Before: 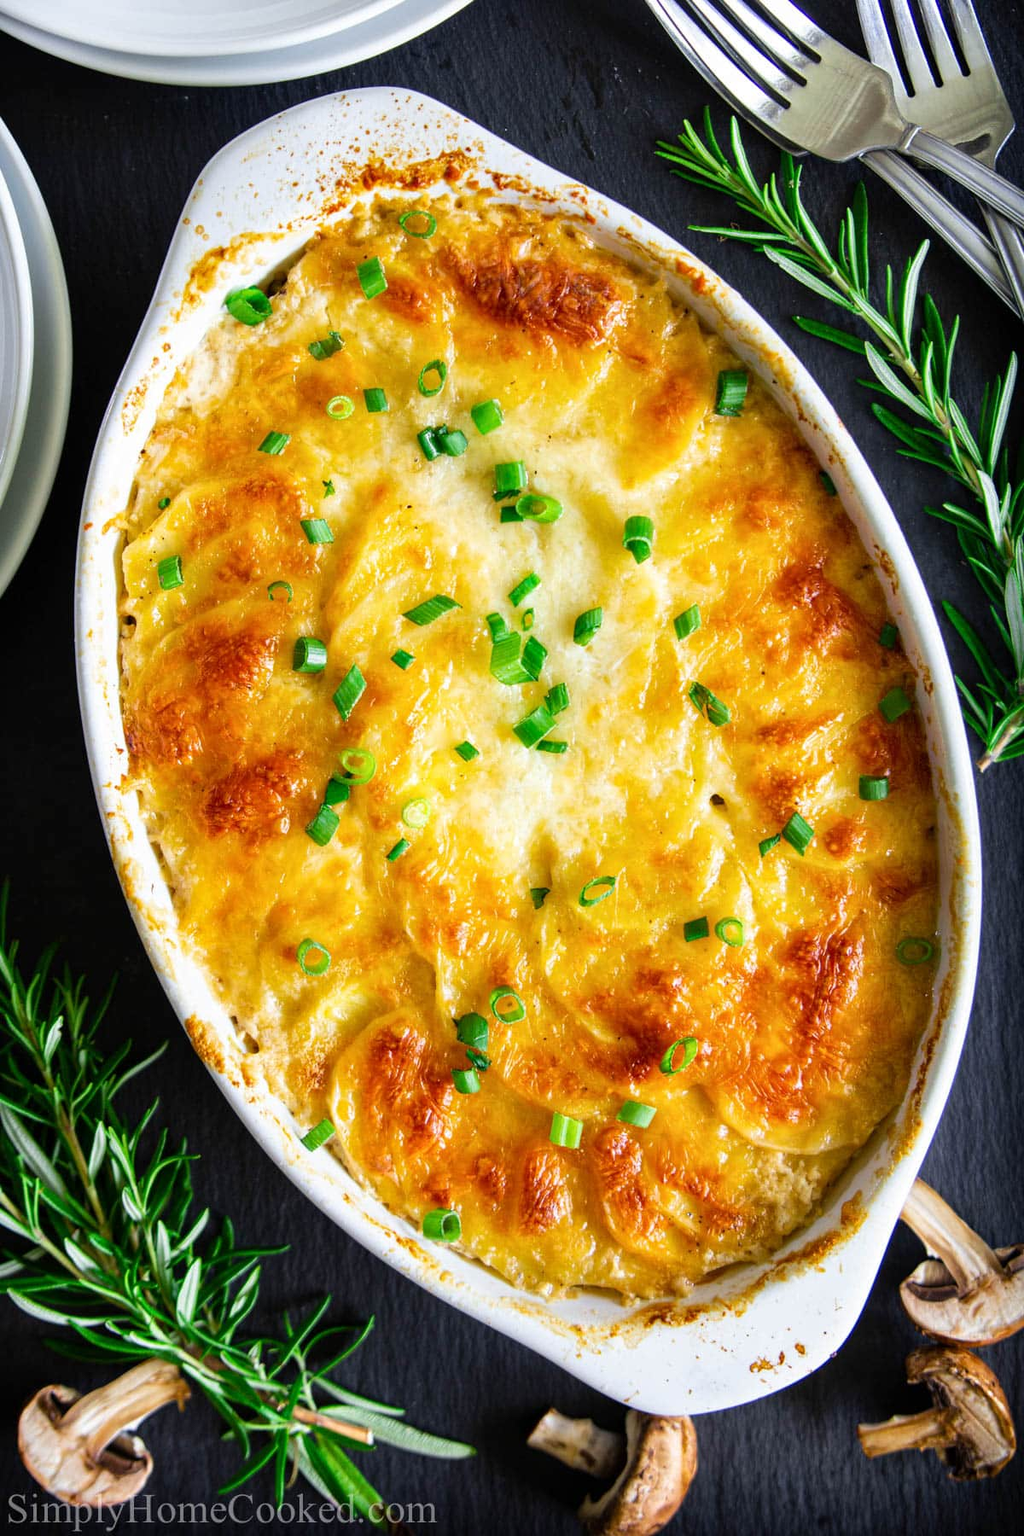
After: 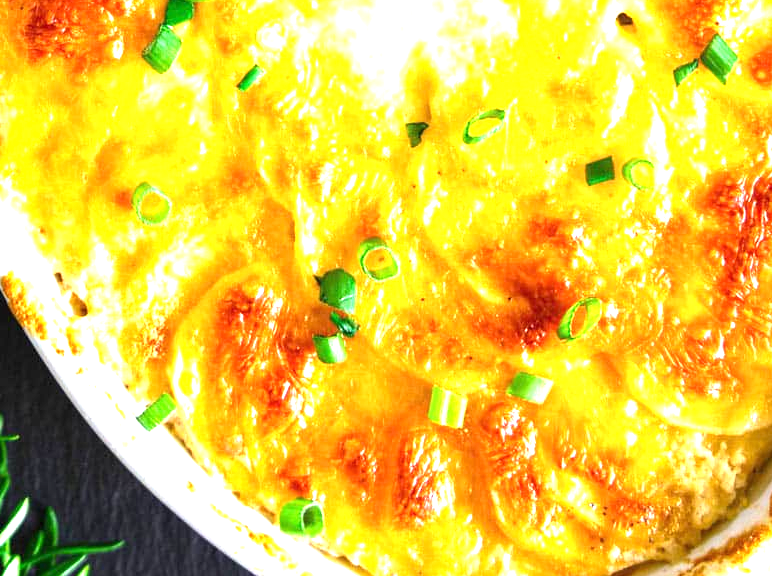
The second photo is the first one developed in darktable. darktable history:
crop: left 18.044%, top 51.039%, right 17.549%, bottom 16.941%
exposure: black level correction 0, exposure 1.29 EV, compensate highlight preservation false
